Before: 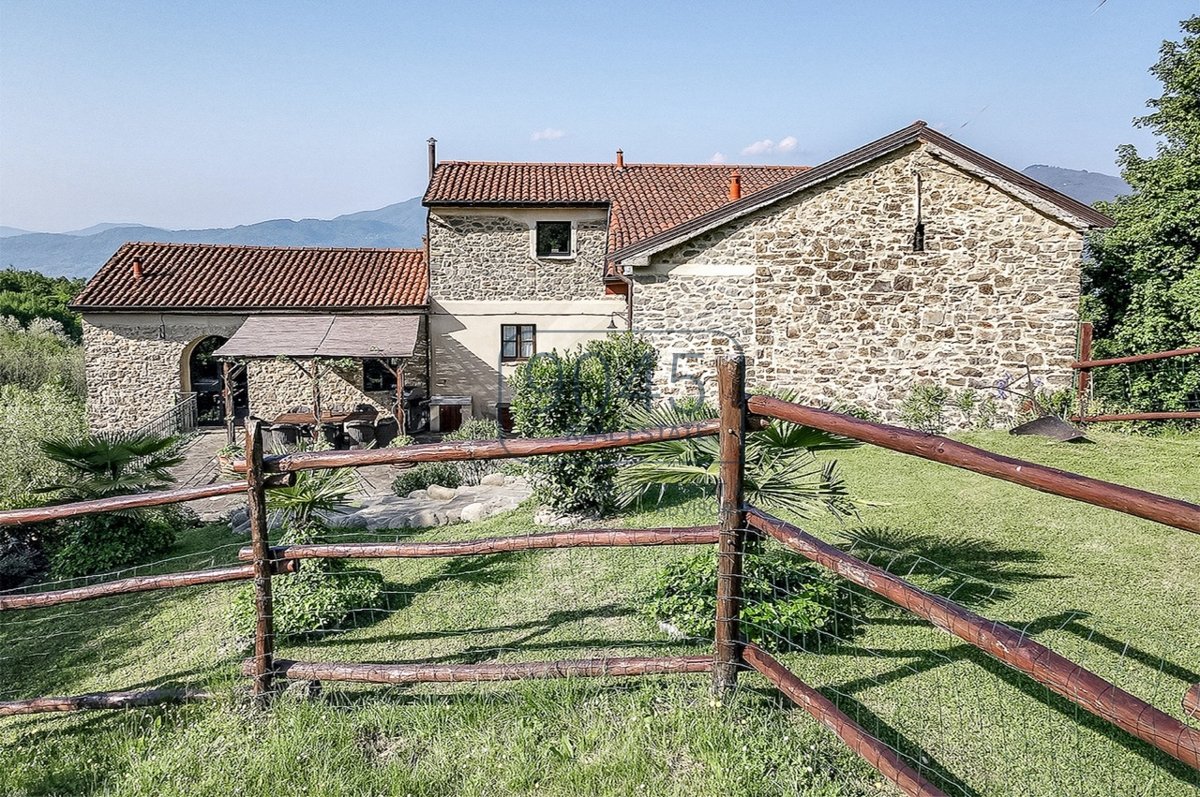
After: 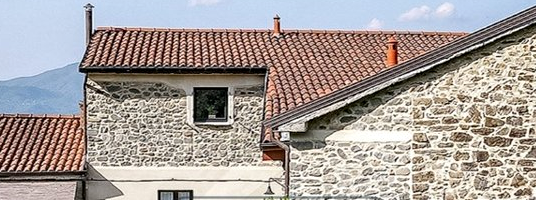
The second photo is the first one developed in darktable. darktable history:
contrast equalizer: octaves 7, y [[0.6 ×6], [0.55 ×6], [0 ×6], [0 ×6], [0 ×6]], mix 0.15
crop: left 28.64%, top 16.832%, right 26.637%, bottom 58.055%
